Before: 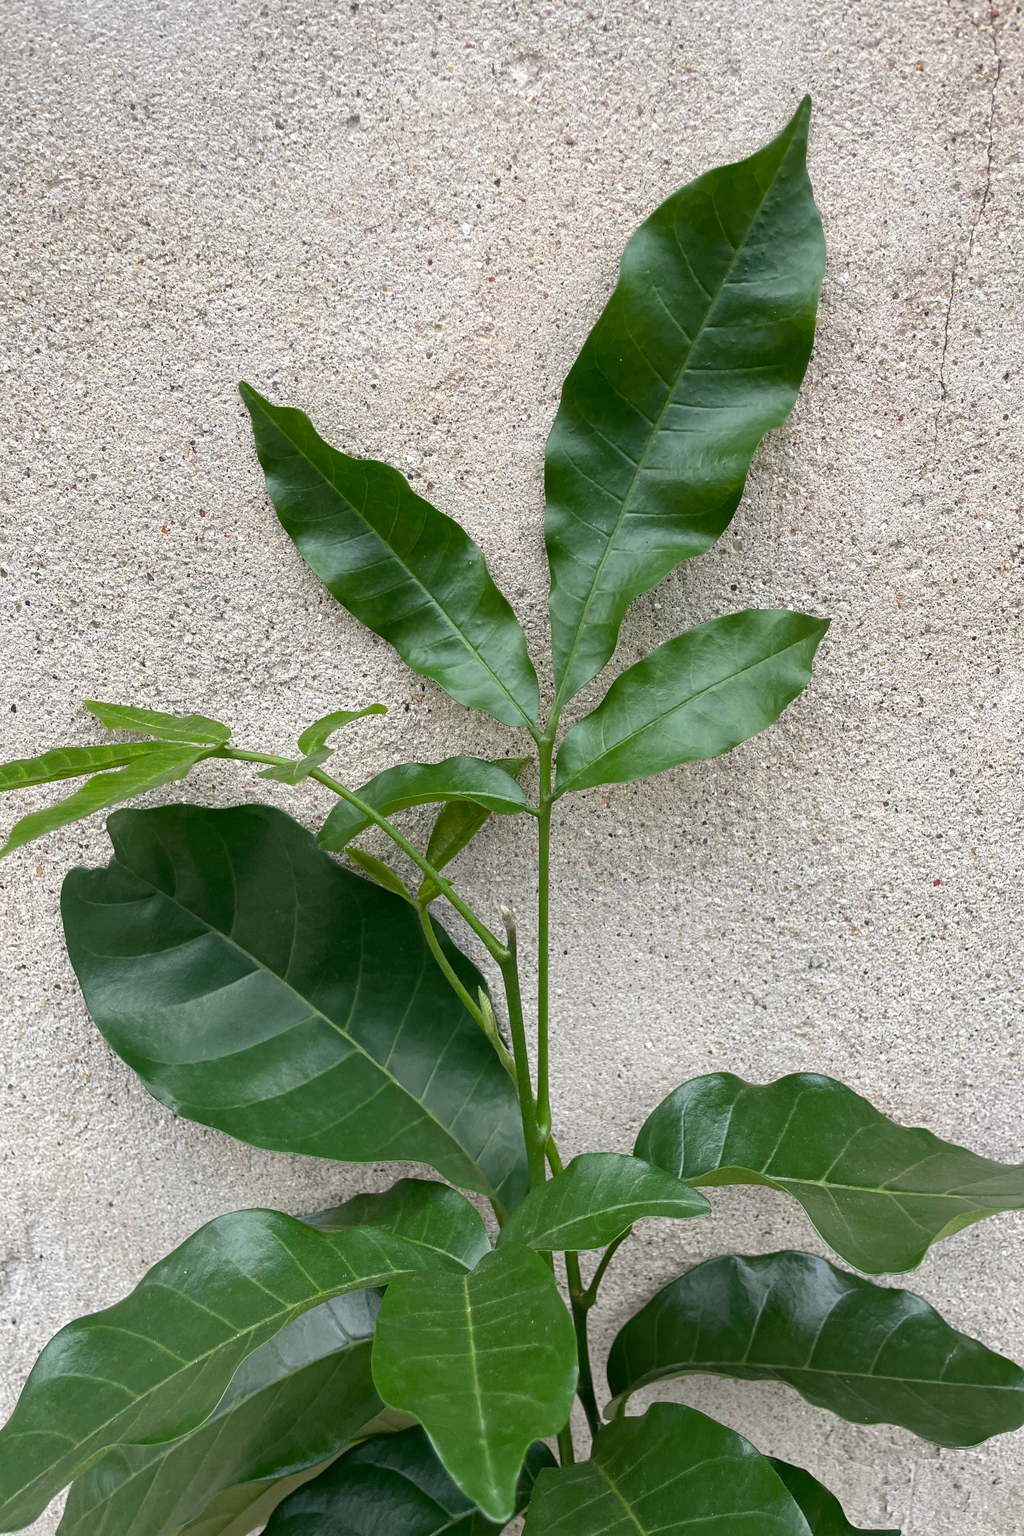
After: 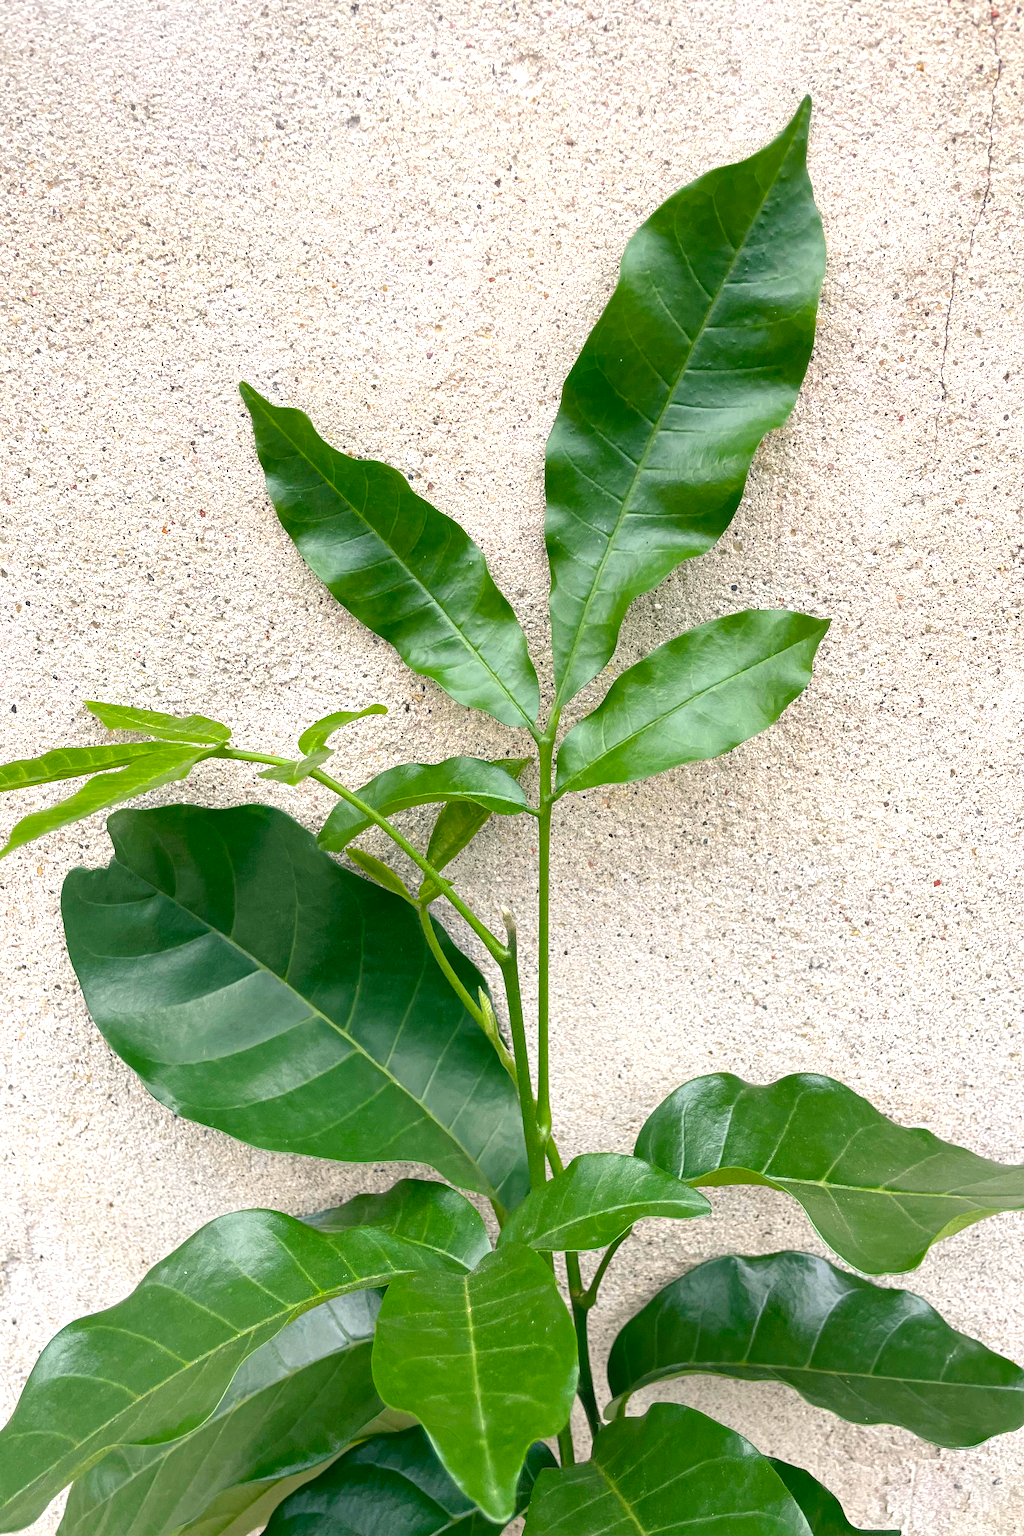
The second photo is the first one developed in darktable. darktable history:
exposure: black level correction 0, exposure 0.892 EV, compensate highlight preservation false
color balance rgb: shadows lift › chroma 2.056%, shadows lift › hue 219.41°, highlights gain › chroma 1.106%, highlights gain › hue 60.18°, perceptual saturation grading › global saturation 30.738%, global vibrance -16.669%, contrast -6.602%
